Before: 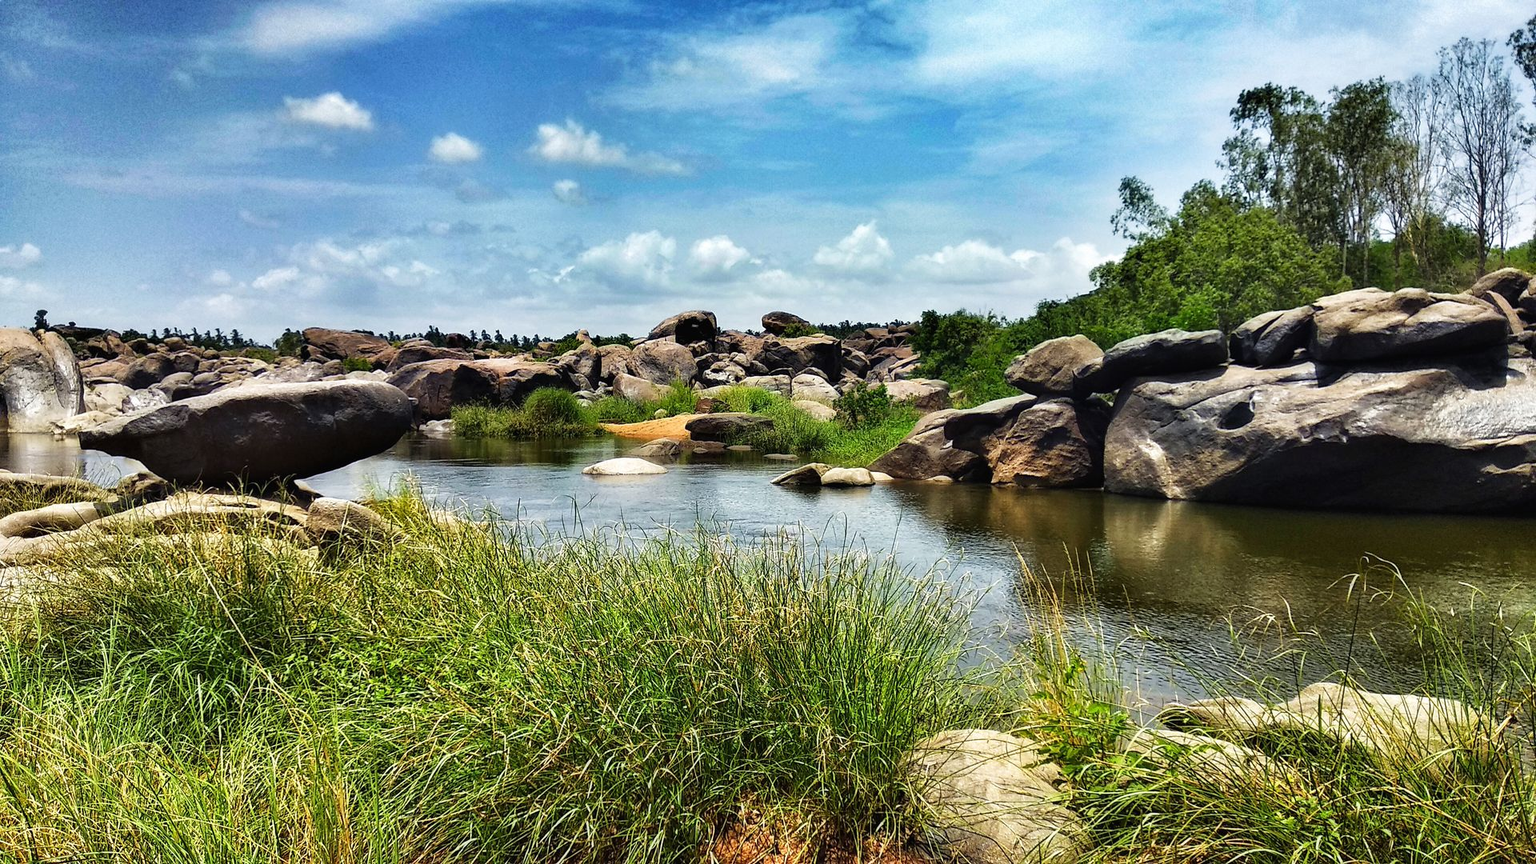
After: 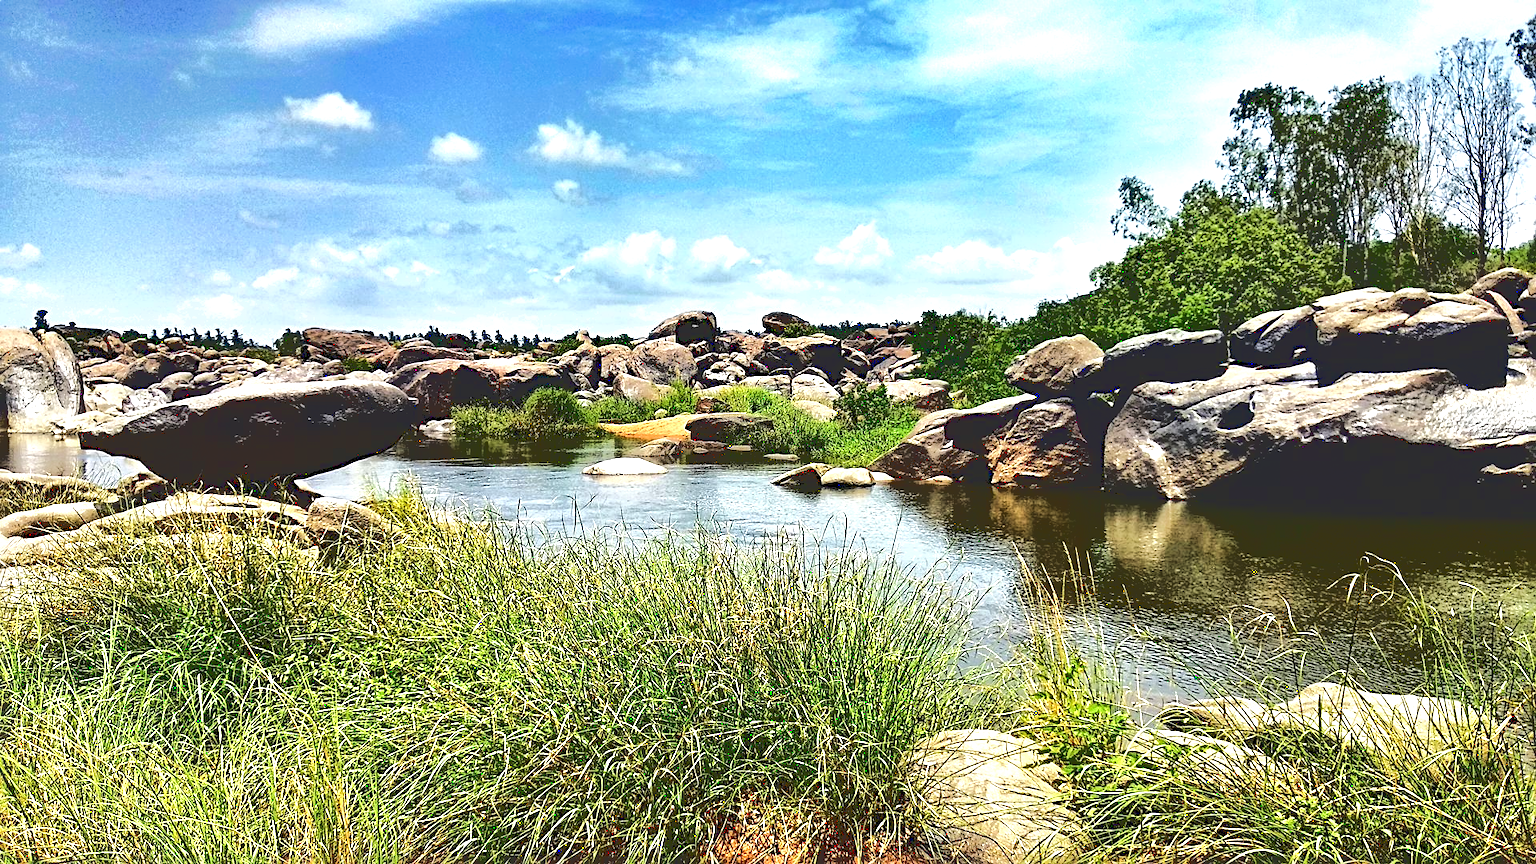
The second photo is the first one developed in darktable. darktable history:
base curve: curves: ch0 [(0.065, 0.026) (0.236, 0.358) (0.53, 0.546) (0.777, 0.841) (0.924, 0.992)], preserve colors average RGB
exposure: black level correction -0.002, exposure 0.54 EV, compensate highlight preservation false
sharpen: radius 4
